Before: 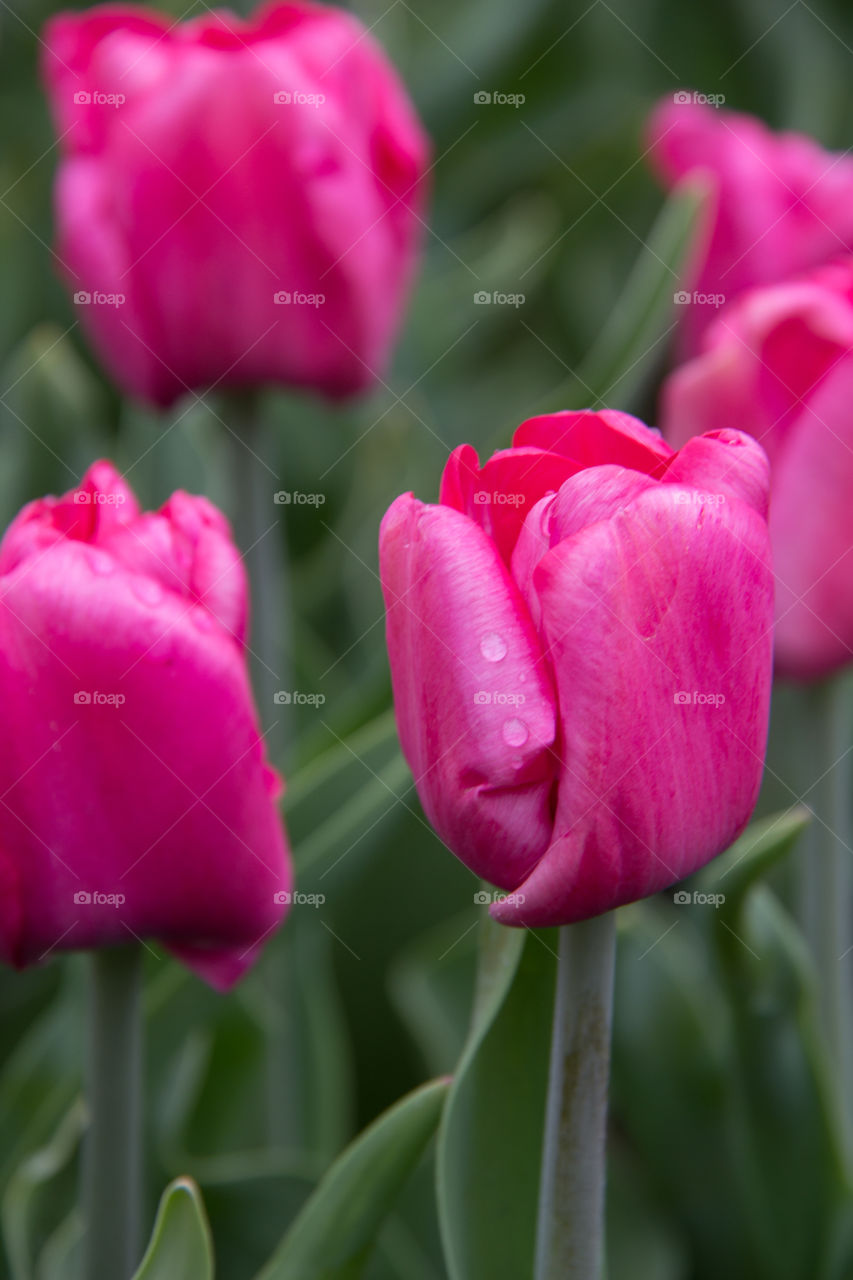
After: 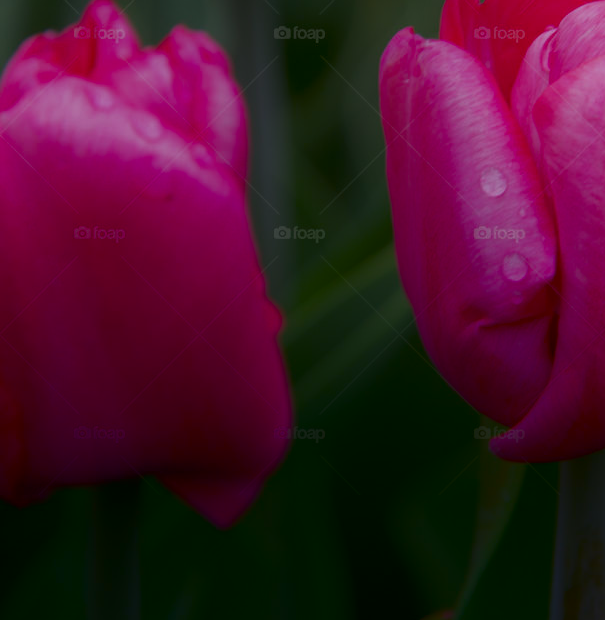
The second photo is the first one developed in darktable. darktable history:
crop: top 36.345%, right 28.043%, bottom 14.919%
shadows and highlights: shadows -87, highlights -36.61, soften with gaussian
exposure: black level correction 0, exposure -0.862 EV, compensate exposure bias true, compensate highlight preservation false
